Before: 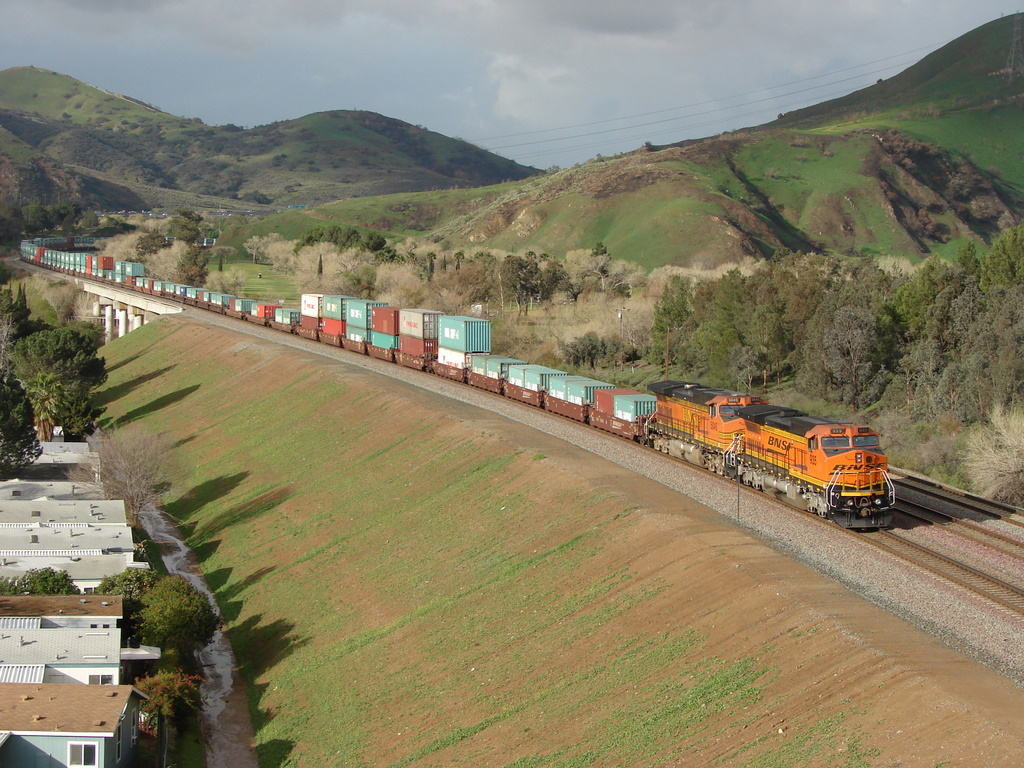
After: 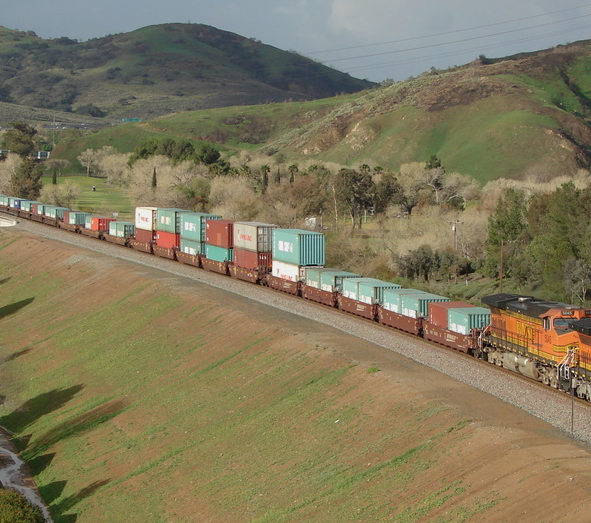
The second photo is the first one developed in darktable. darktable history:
crop: left 16.214%, top 11.388%, right 26.052%, bottom 20.483%
exposure: exposure -0.21 EV, compensate exposure bias true, compensate highlight preservation false
